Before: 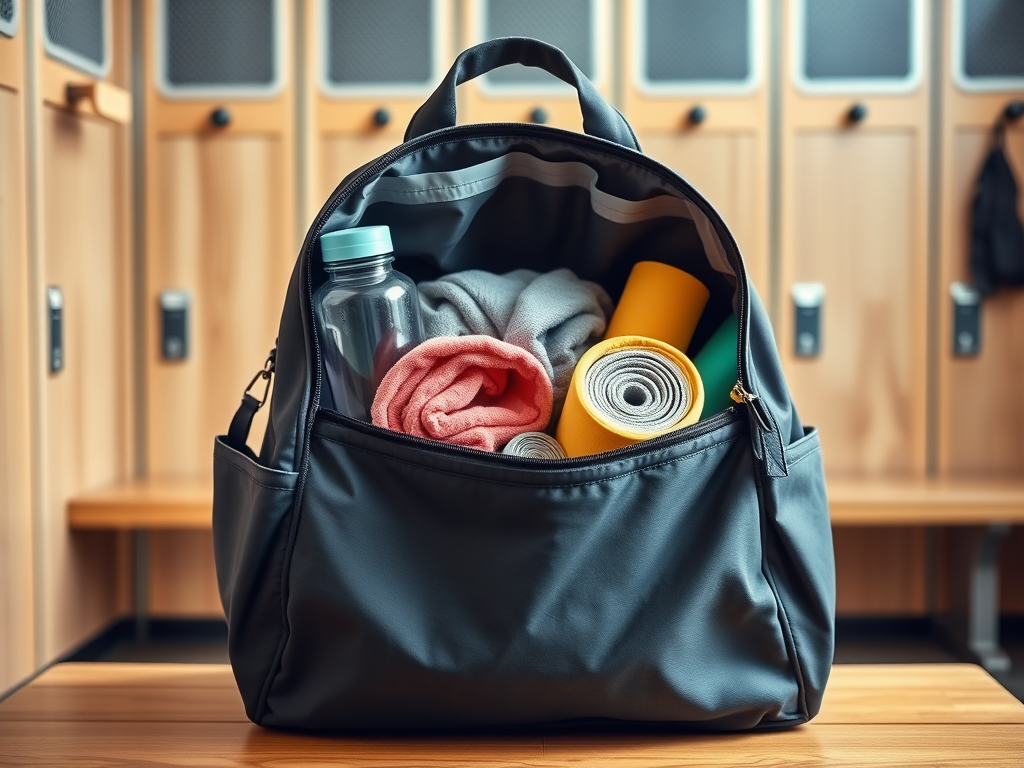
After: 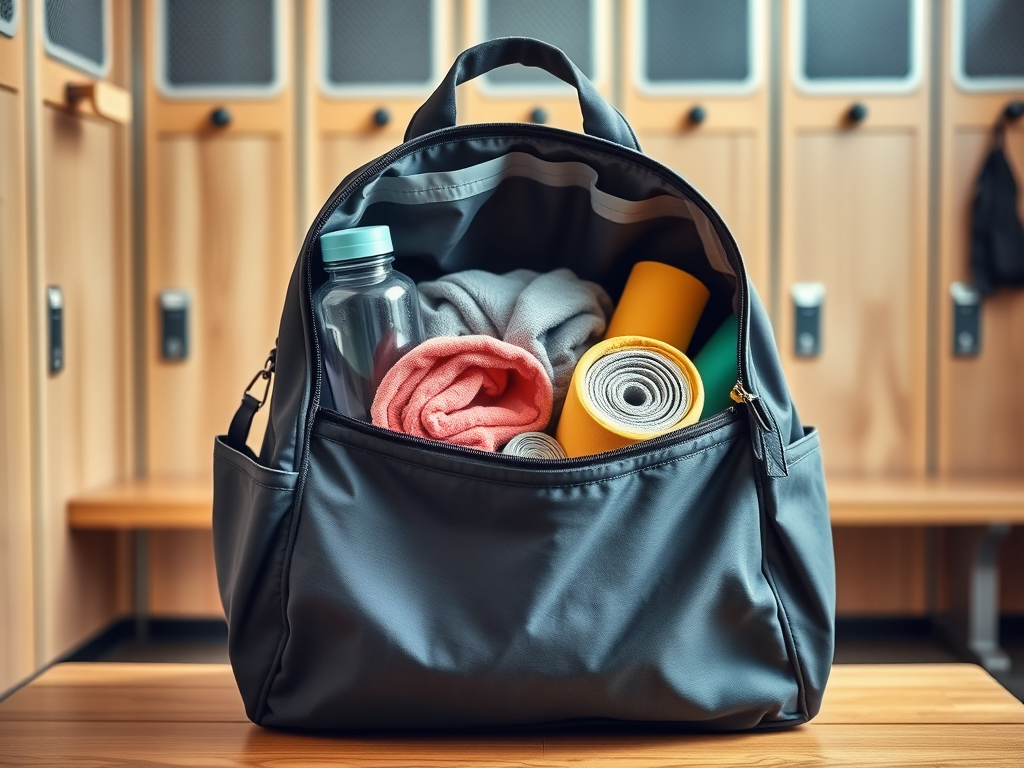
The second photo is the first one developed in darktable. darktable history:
shadows and highlights: shadows 76.31, highlights -61.14, soften with gaussian
